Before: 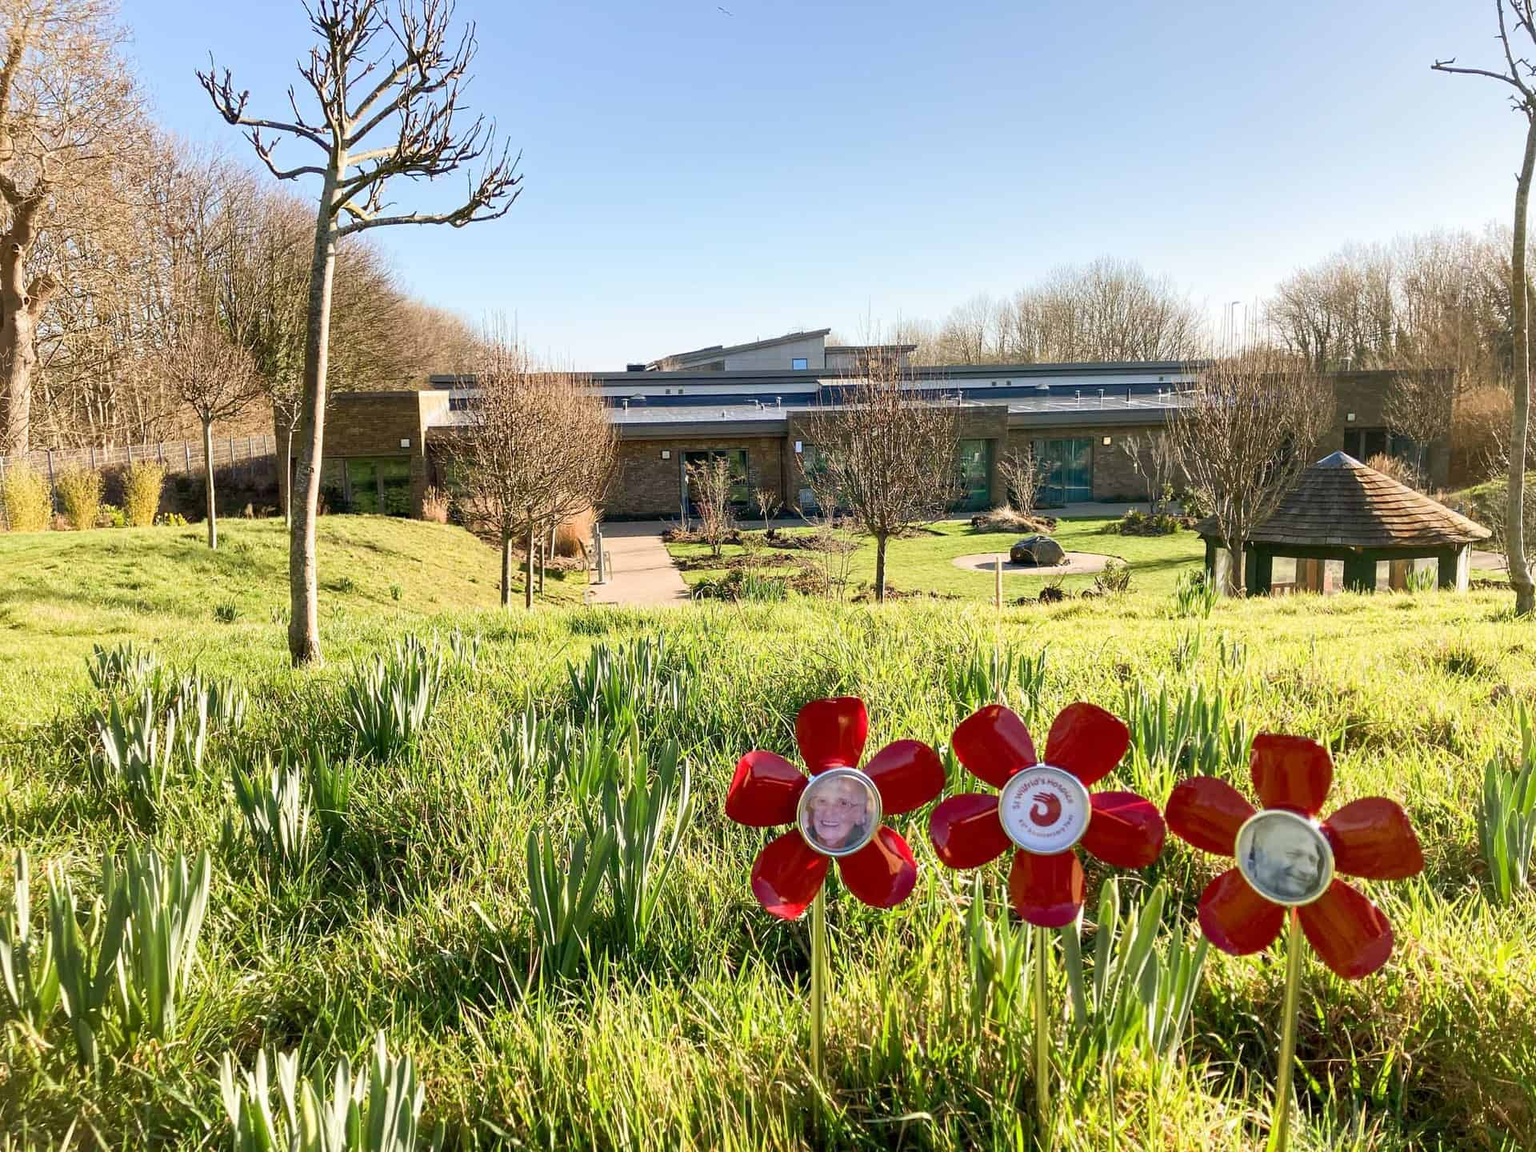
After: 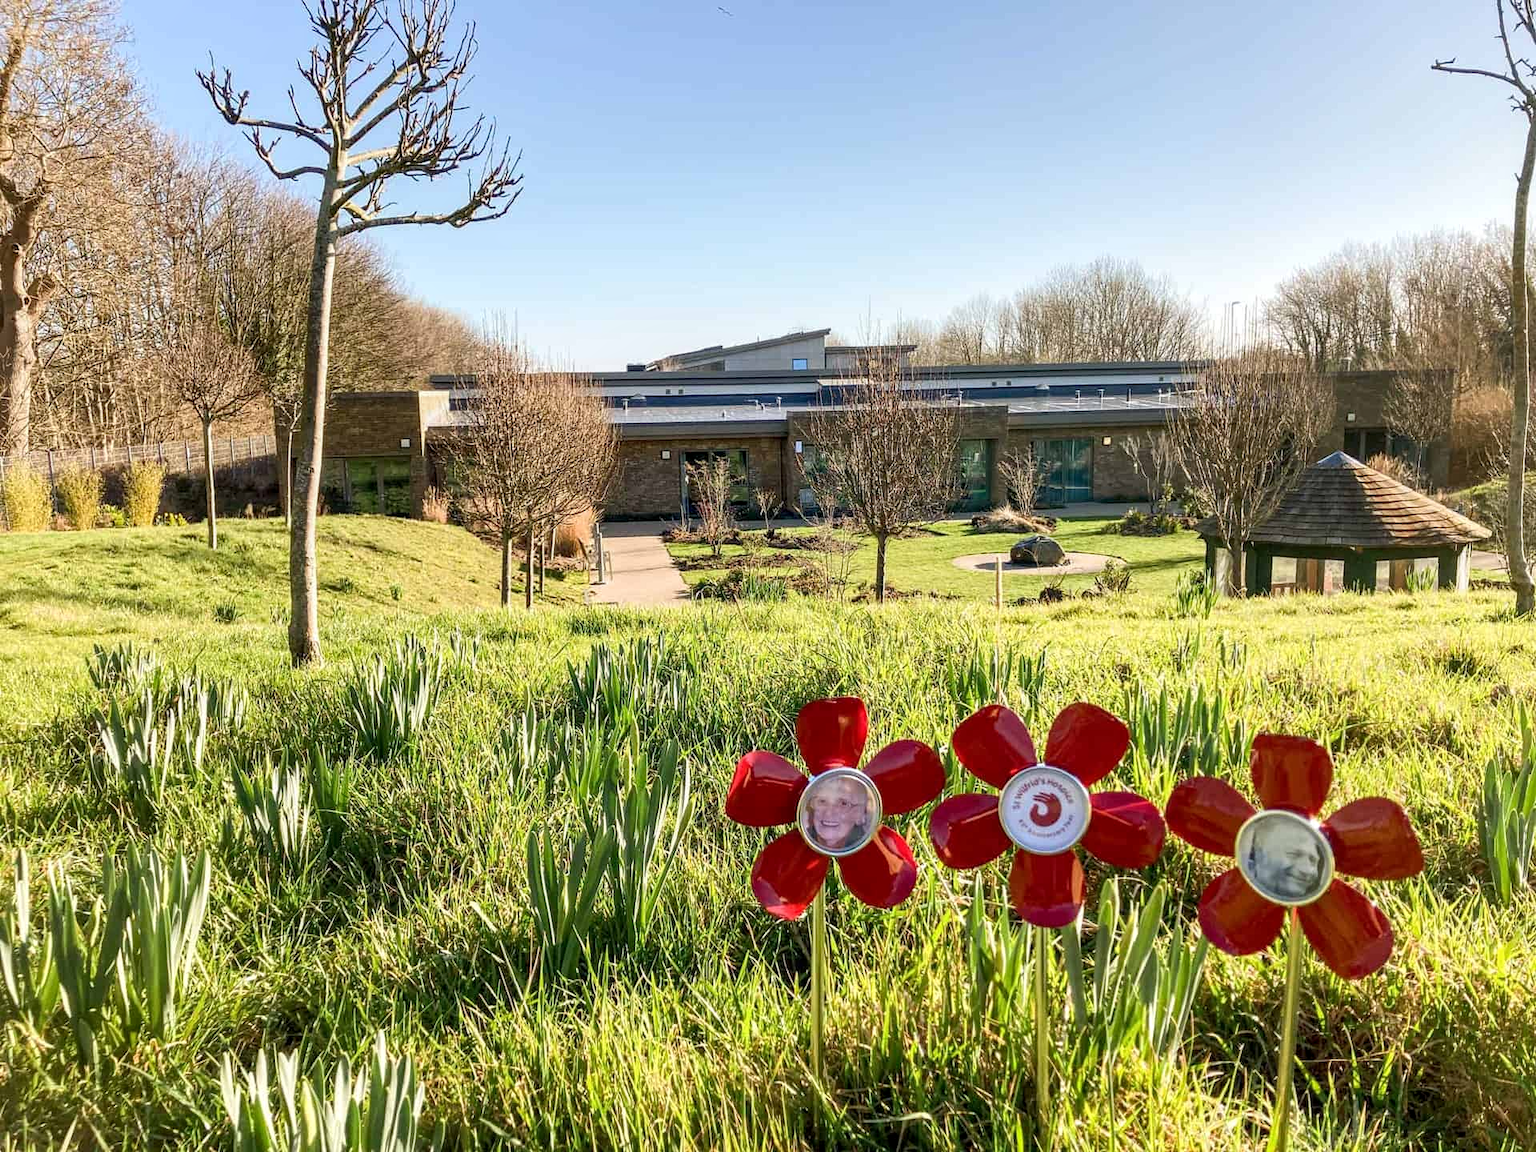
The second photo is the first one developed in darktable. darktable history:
local contrast: on, module defaults
rotate and perspective: crop left 0, crop top 0
